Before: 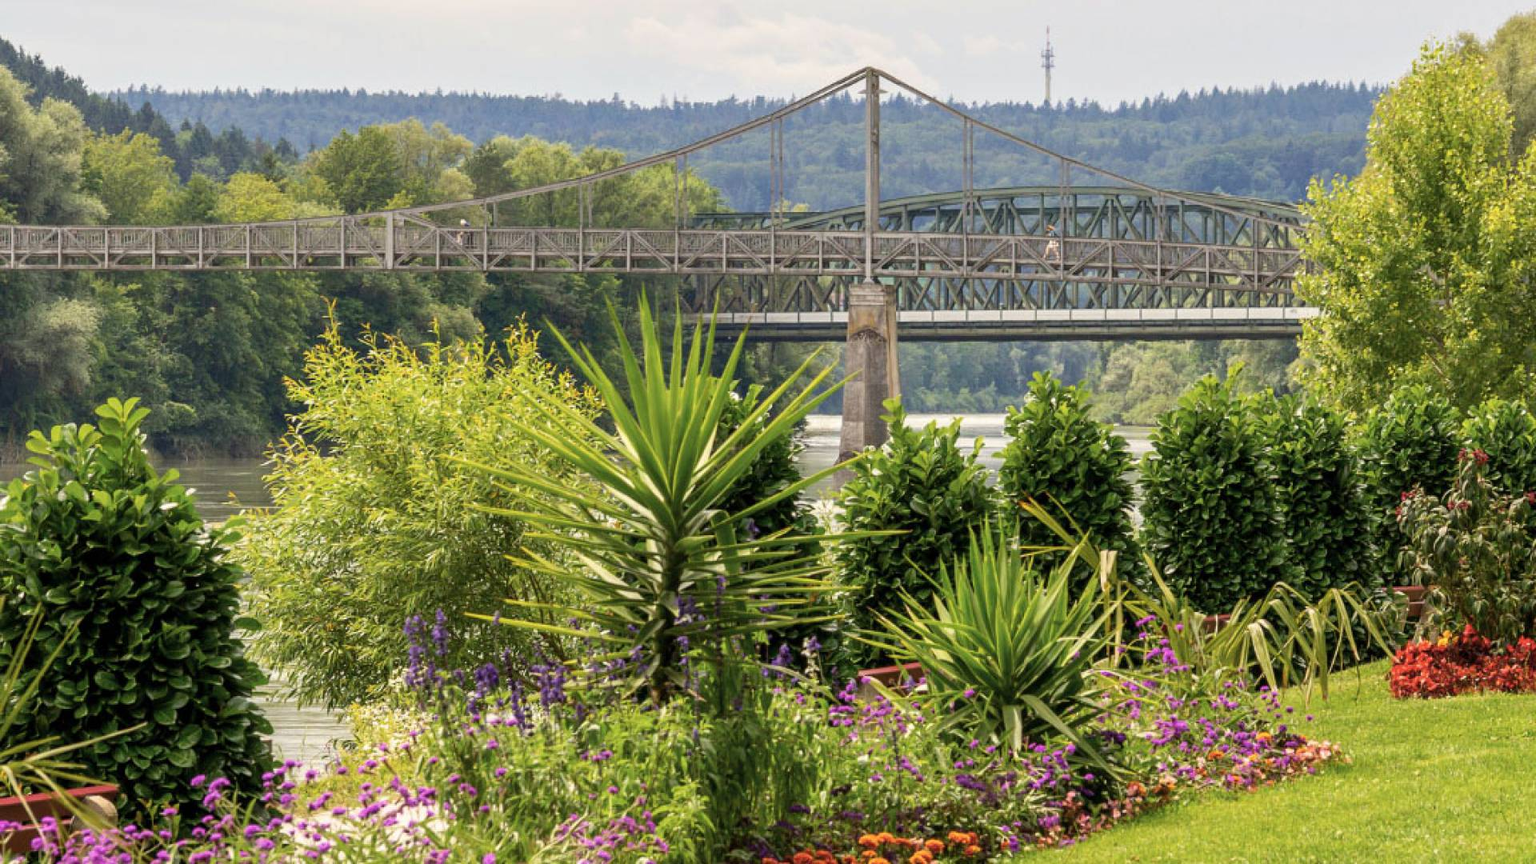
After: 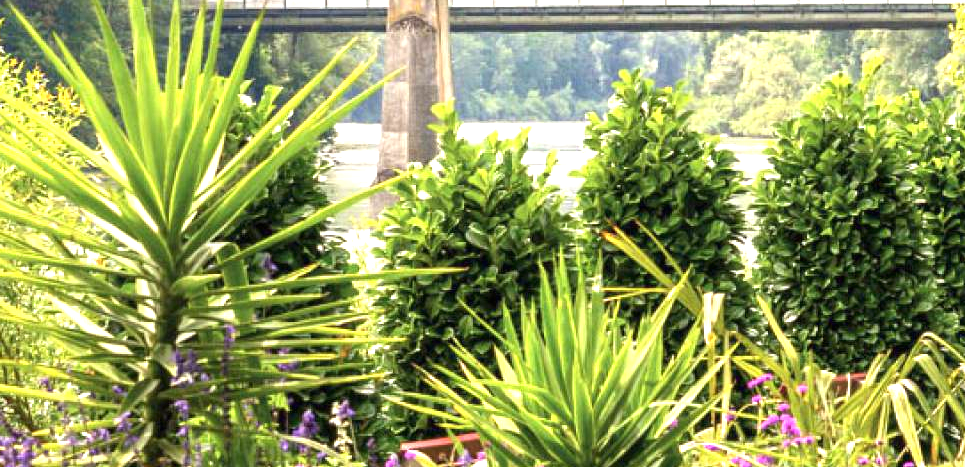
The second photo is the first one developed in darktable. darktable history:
crop: left 35.03%, top 36.625%, right 14.663%, bottom 20.057%
exposure: black level correction 0, exposure 1.3 EV, compensate exposure bias true, compensate highlight preservation false
